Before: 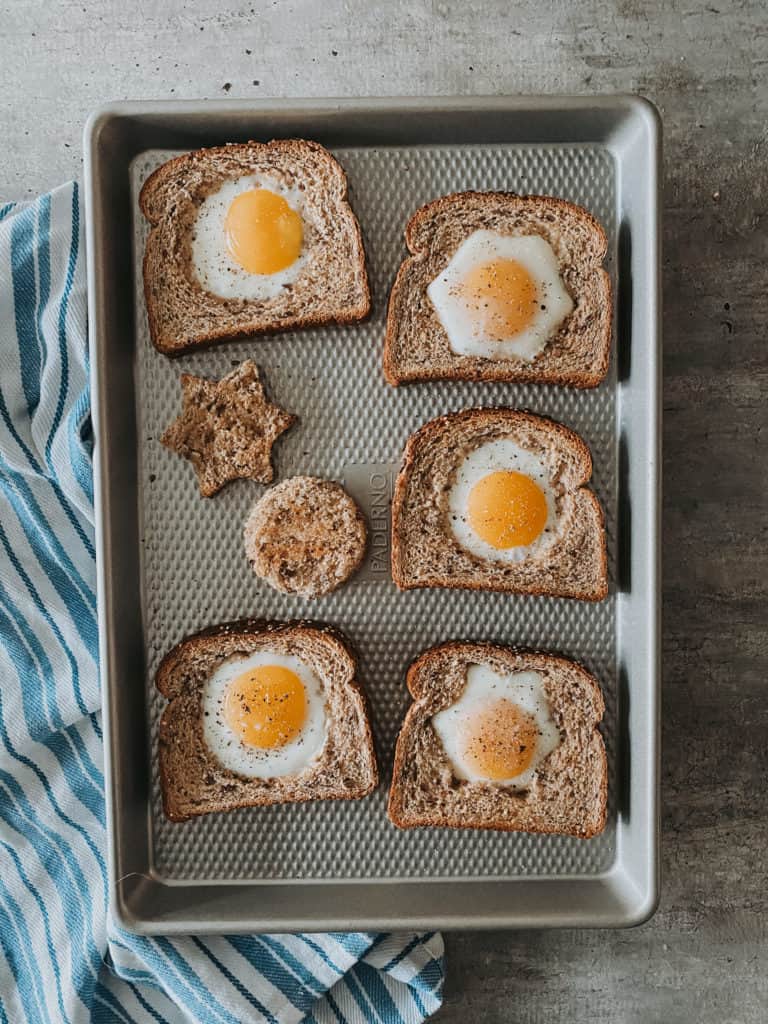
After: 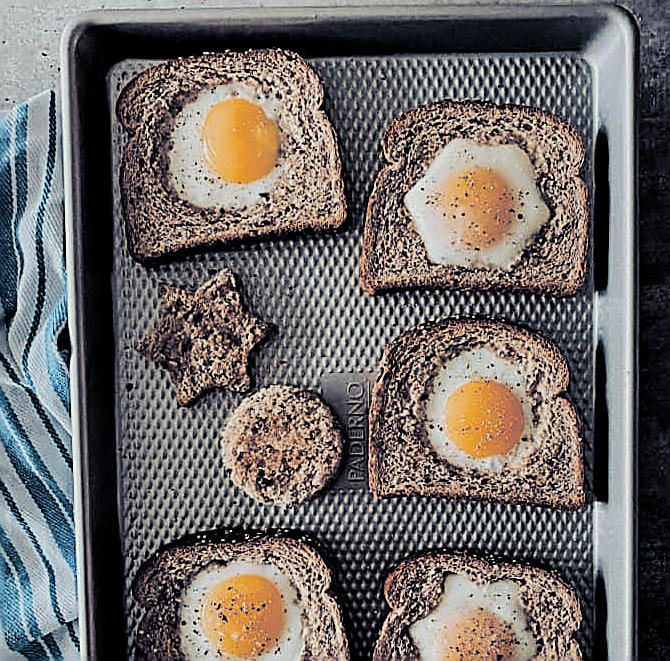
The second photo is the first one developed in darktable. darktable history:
sharpen: radius 1.685, amount 1.294
crop: left 3.015%, top 8.969%, right 9.647%, bottom 26.457%
filmic rgb: hardness 4.17, contrast 0.921
tone equalizer: -8 EV -0.75 EV, -7 EV -0.7 EV, -6 EV -0.6 EV, -5 EV -0.4 EV, -3 EV 0.4 EV, -2 EV 0.6 EV, -1 EV 0.7 EV, +0 EV 0.75 EV, edges refinement/feathering 500, mask exposure compensation -1.57 EV, preserve details no
split-toning: shadows › hue 230.4°
haze removal: strength 0.29, distance 0.25, compatibility mode true, adaptive false
shadows and highlights: shadows 25, highlights -25
exposure: black level correction 0.011, compensate highlight preservation false
